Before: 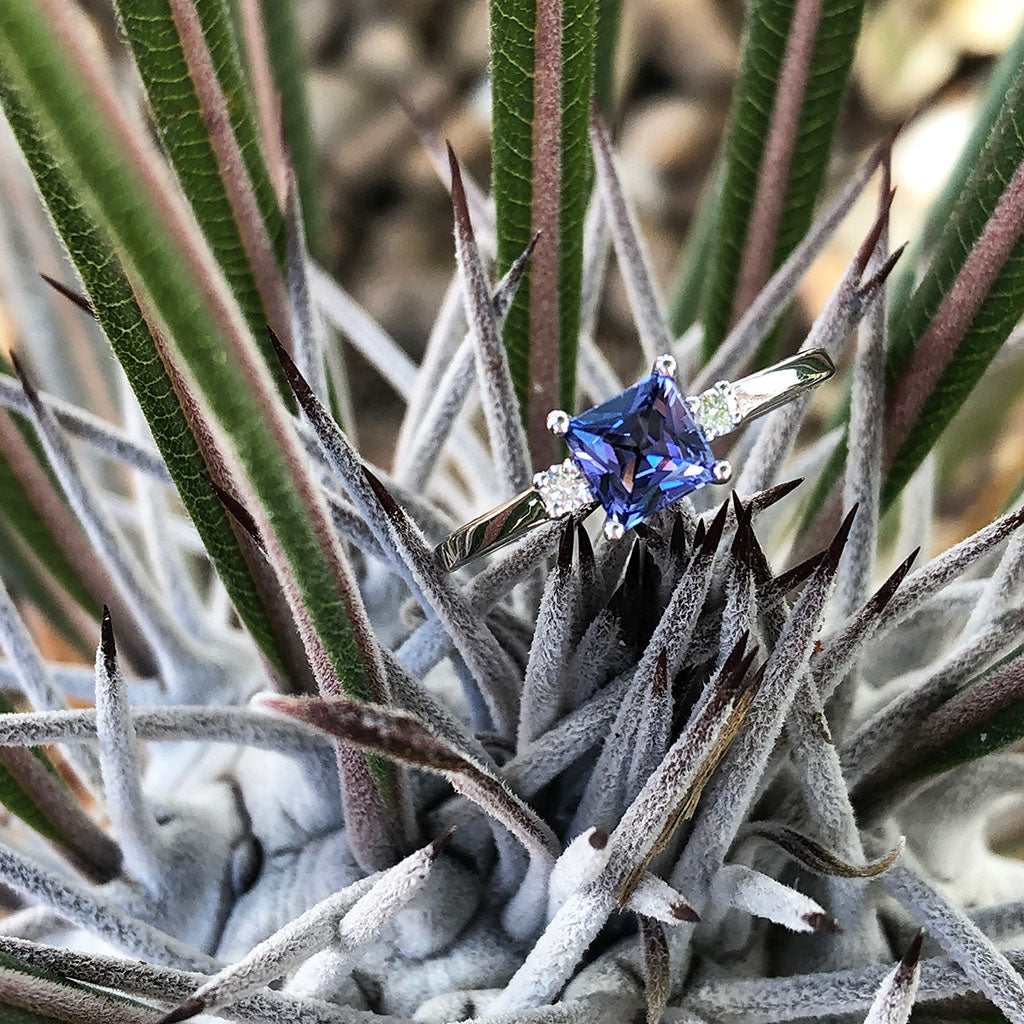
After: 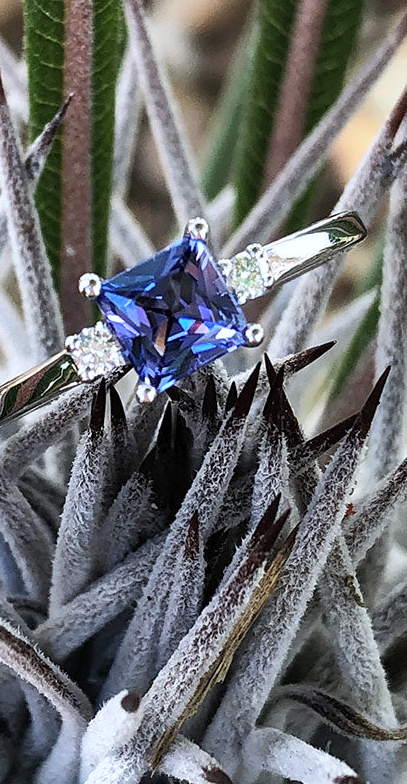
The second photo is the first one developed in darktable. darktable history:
crop: left 45.721%, top 13.393%, right 14.118%, bottom 10.01%
white balance: red 0.976, blue 1.04
